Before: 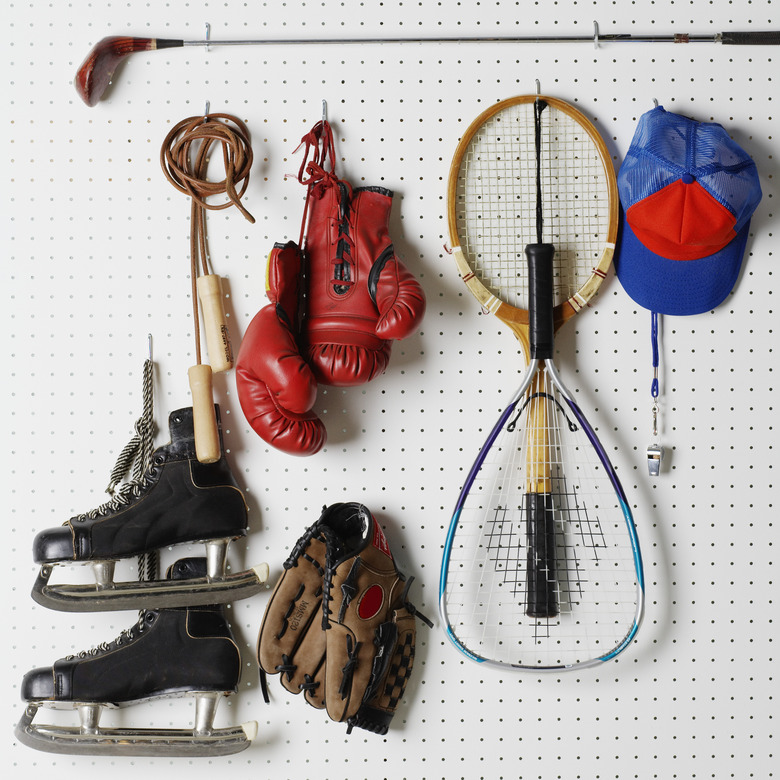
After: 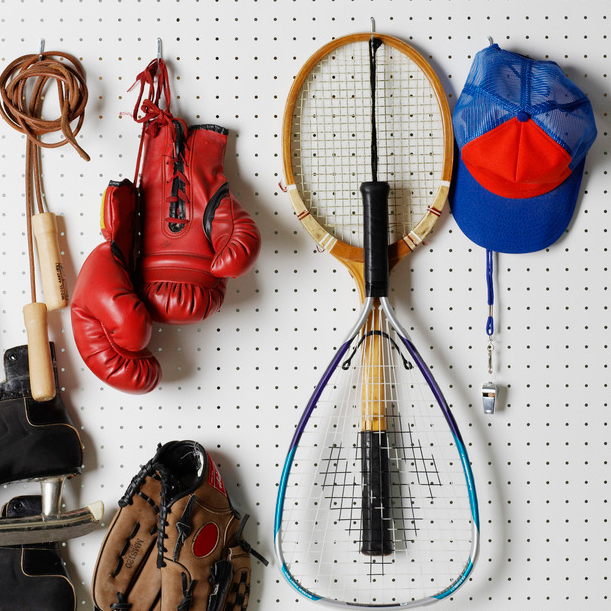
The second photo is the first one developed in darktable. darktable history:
crop and rotate: left 21.223%, top 7.95%, right 0.323%, bottom 13.614%
